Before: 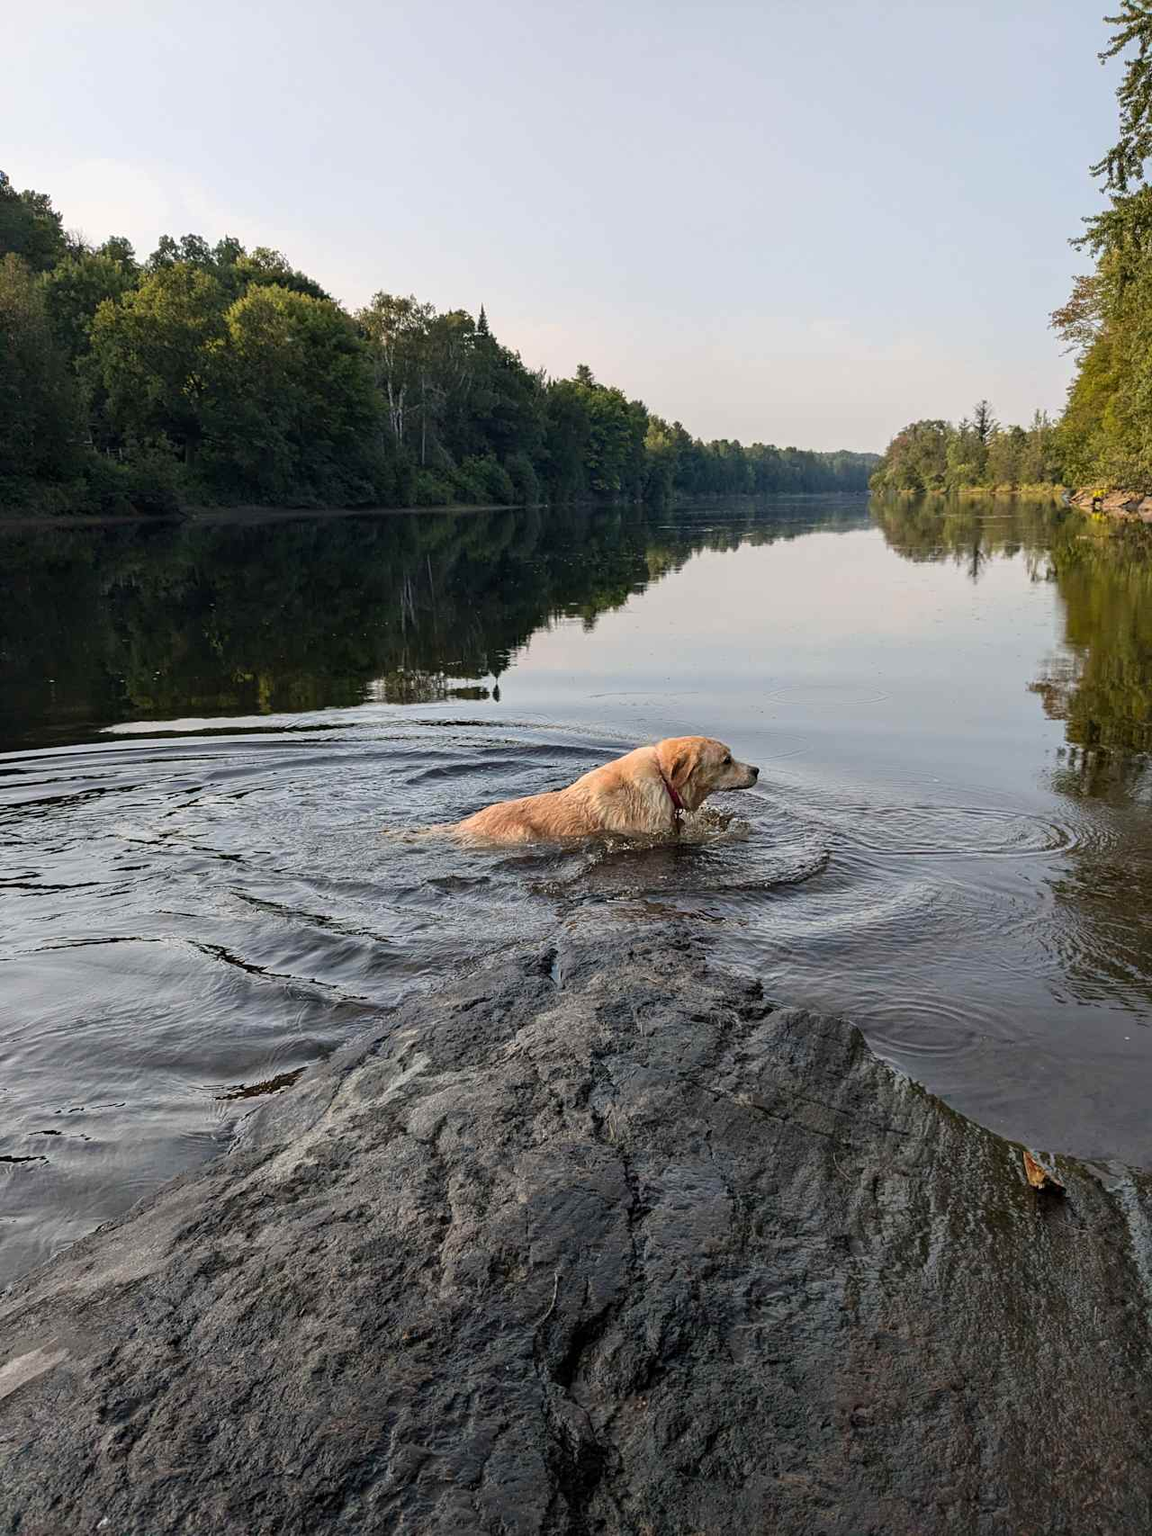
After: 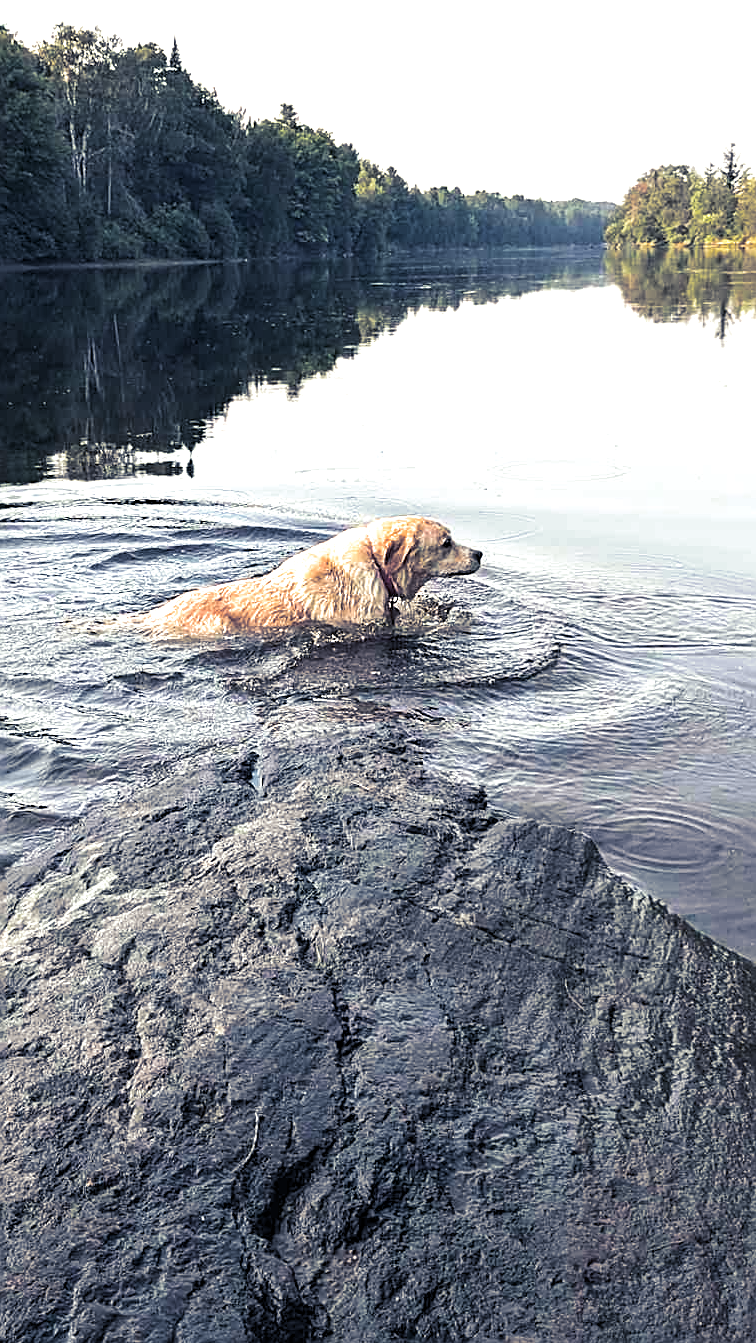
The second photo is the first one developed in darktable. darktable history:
sharpen: on, module defaults
split-toning: shadows › hue 230.4°
crop and rotate: left 28.256%, top 17.734%, right 12.656%, bottom 3.573%
exposure: black level correction 0, exposure 1.2 EV, compensate highlight preservation false
